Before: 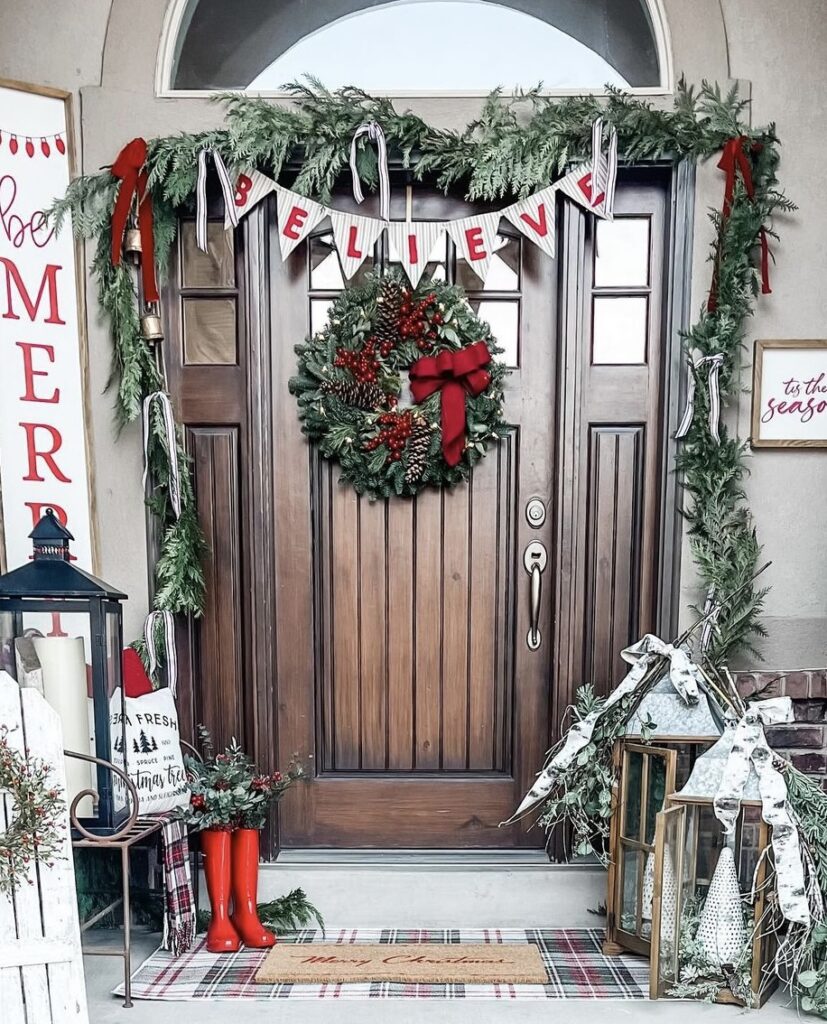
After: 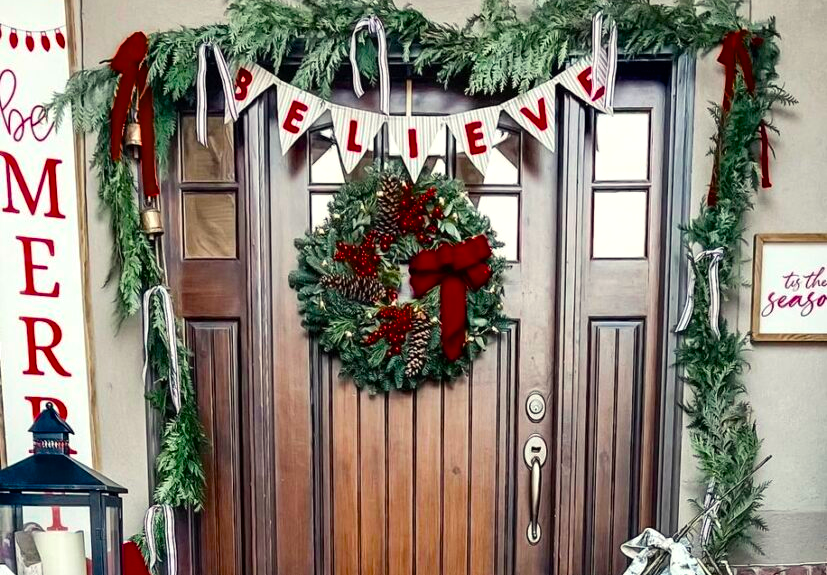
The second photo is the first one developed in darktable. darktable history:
color balance rgb: highlights gain › luminance 6.707%, highlights gain › chroma 1.889%, highlights gain › hue 92.06°, linear chroma grading › global chroma 9.997%, perceptual saturation grading › global saturation 36.438%, saturation formula JzAzBz (2021)
tone equalizer: edges refinement/feathering 500, mask exposure compensation -1.57 EV, preserve details no
crop and rotate: top 10.412%, bottom 33.38%
